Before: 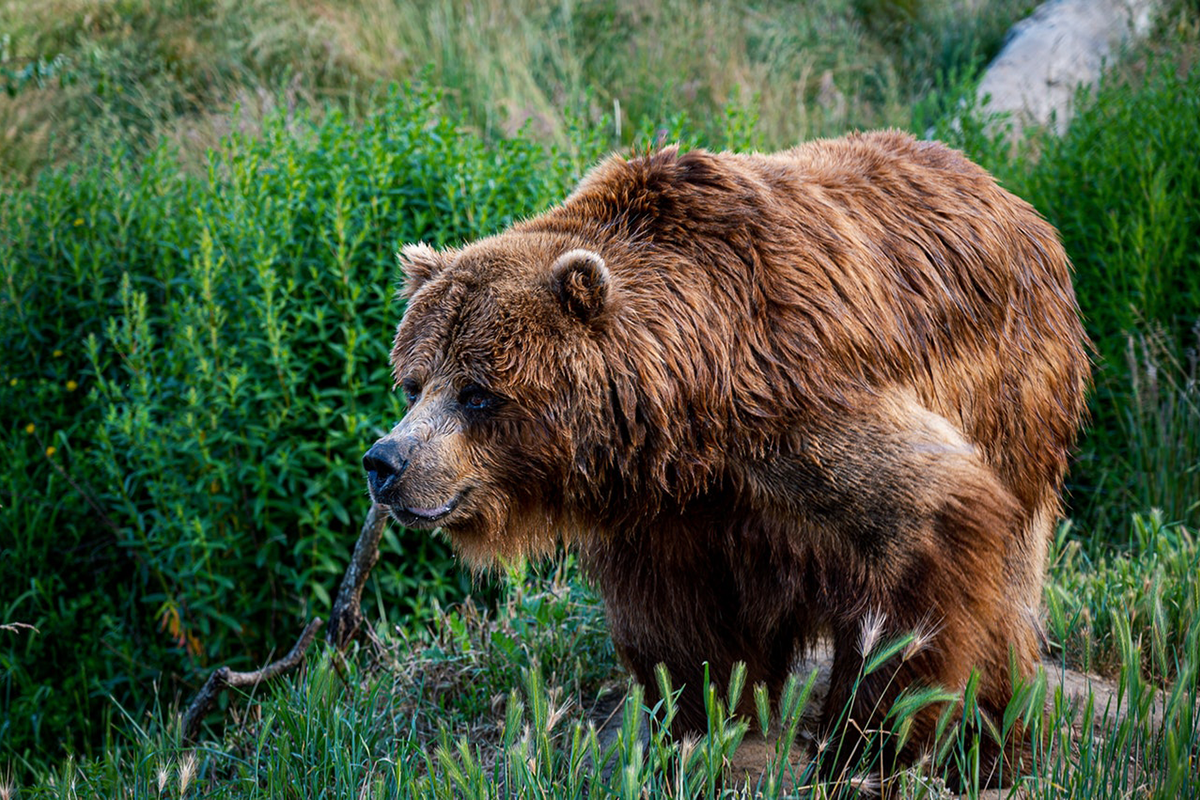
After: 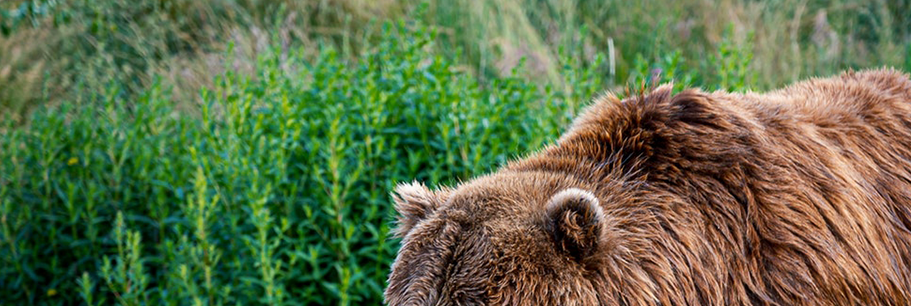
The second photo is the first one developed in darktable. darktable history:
crop: left 0.569%, top 7.65%, right 23.453%, bottom 54.033%
local contrast: mode bilateral grid, contrast 15, coarseness 37, detail 105%, midtone range 0.2
